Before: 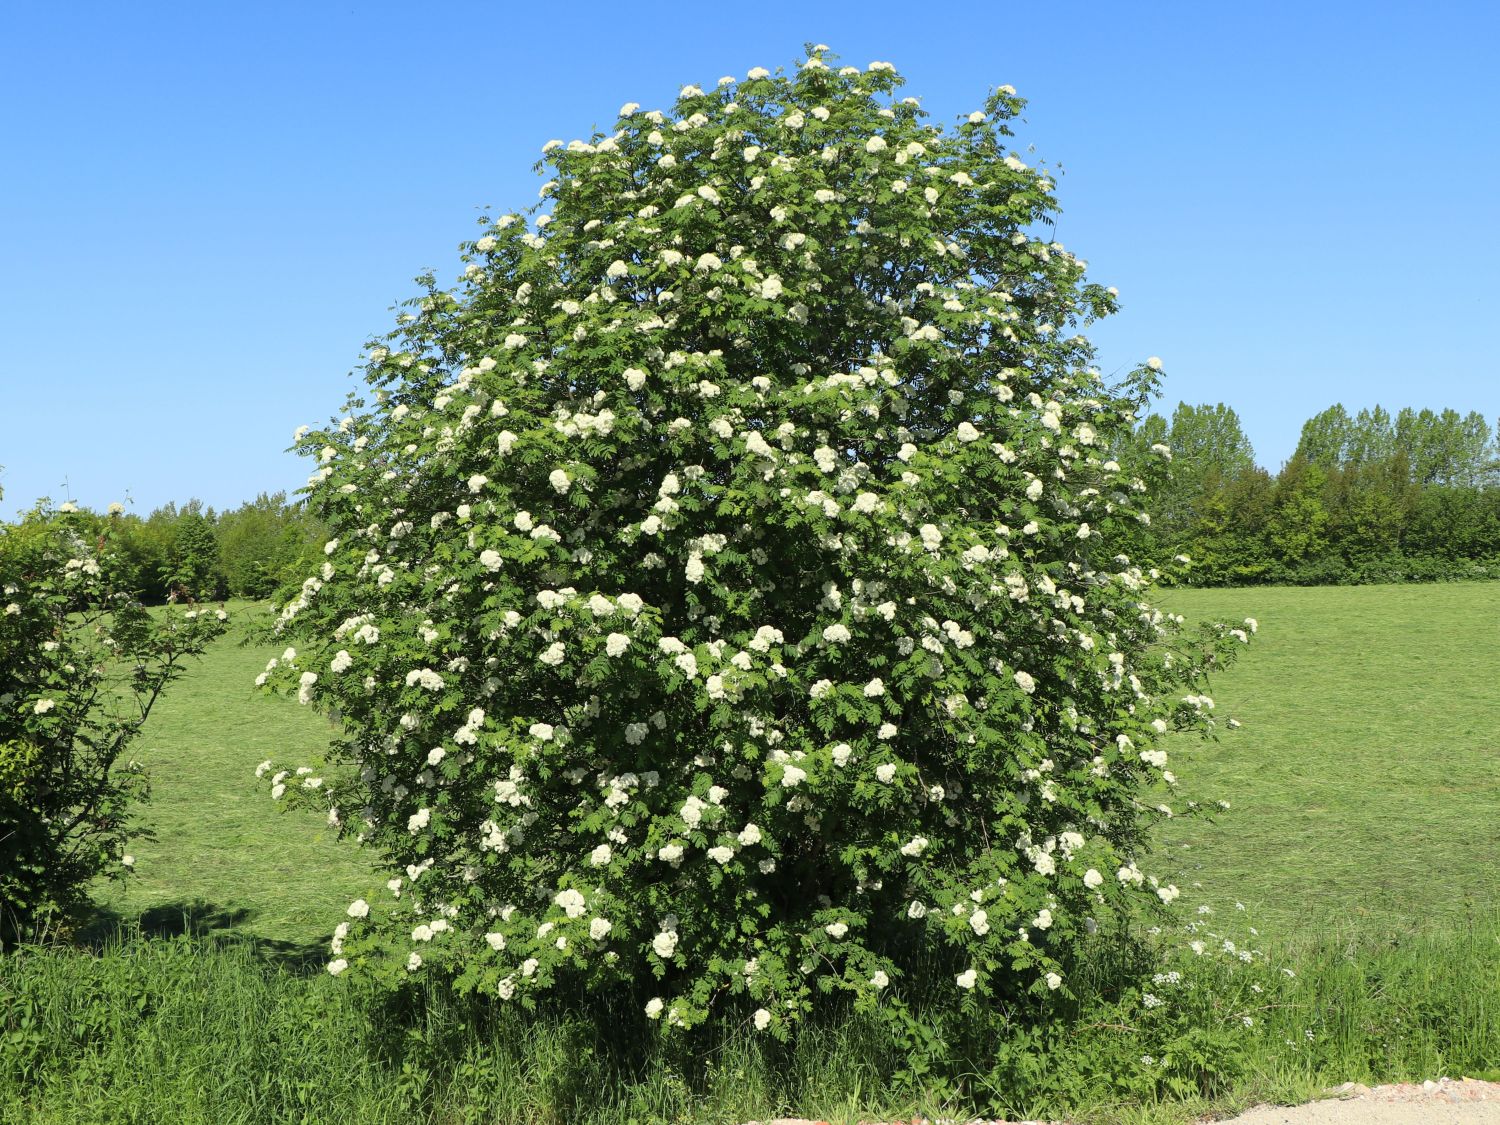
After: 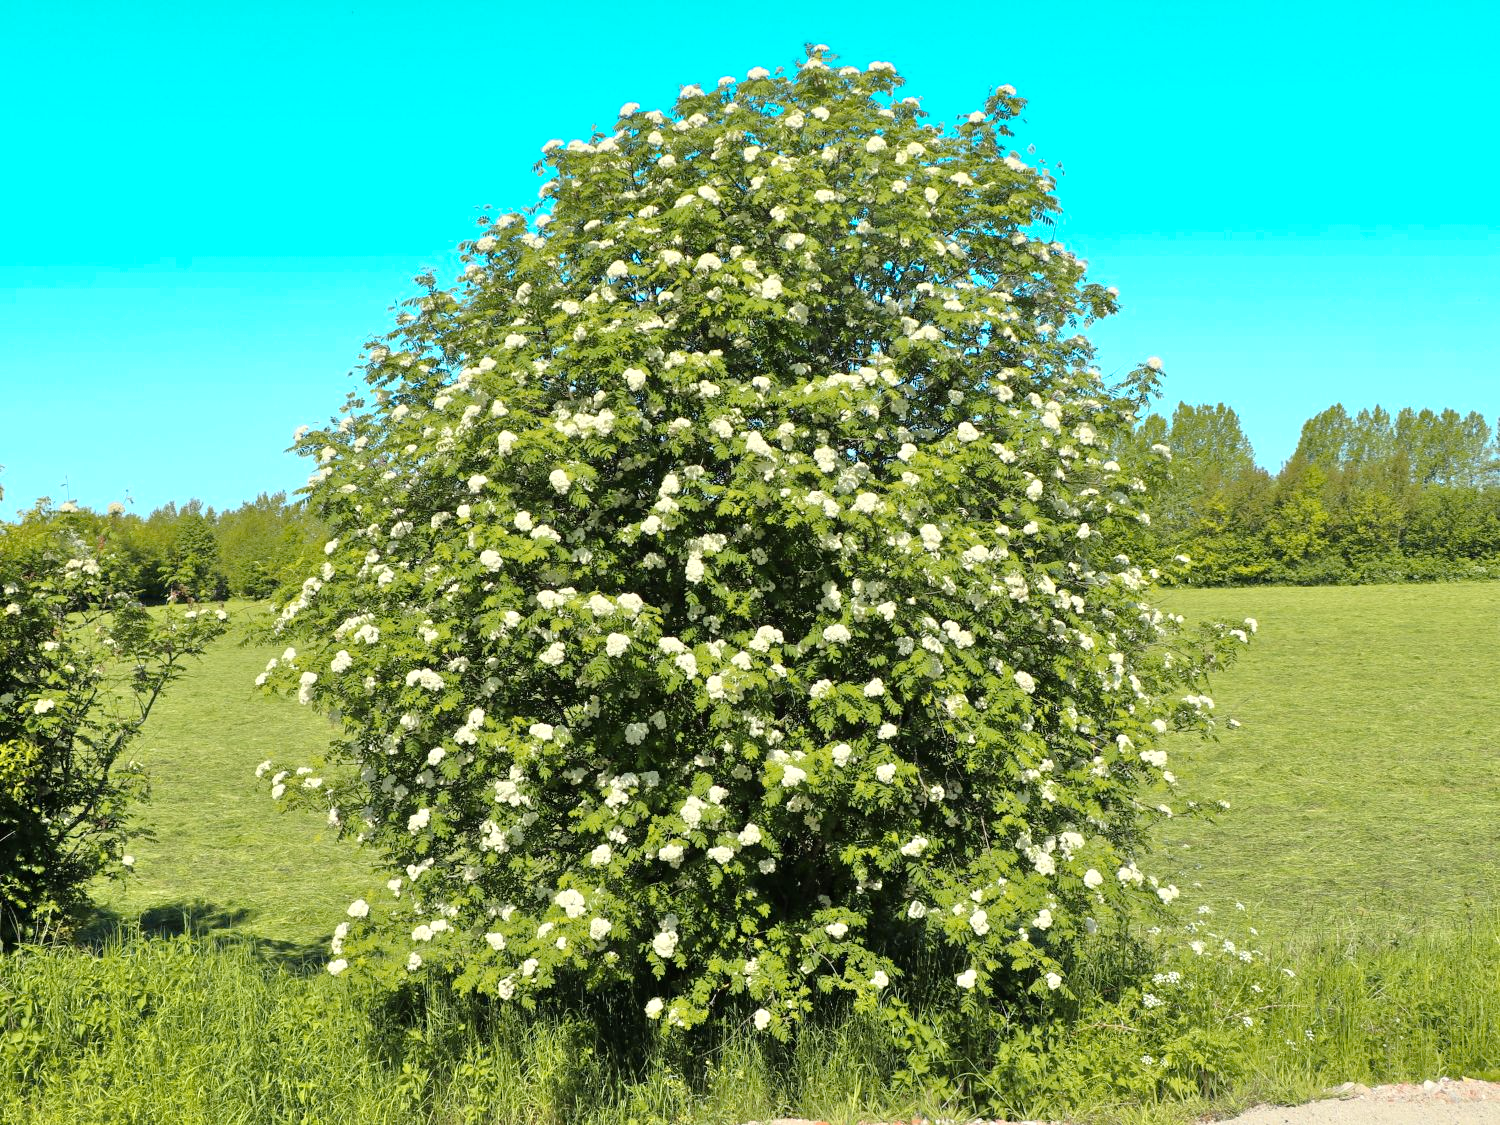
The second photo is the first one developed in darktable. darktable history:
tone equalizer: -7 EV 0.15 EV, -6 EV 0.6 EV, -5 EV 1.15 EV, -4 EV 1.33 EV, -3 EV 1.15 EV, -2 EV 0.6 EV, -1 EV 0.15 EV, mask exposure compensation -0.5 EV
color zones: curves: ch0 [(0.254, 0.492) (0.724, 0.62)]; ch1 [(0.25, 0.528) (0.719, 0.796)]; ch2 [(0, 0.472) (0.25, 0.5) (0.73, 0.184)]
